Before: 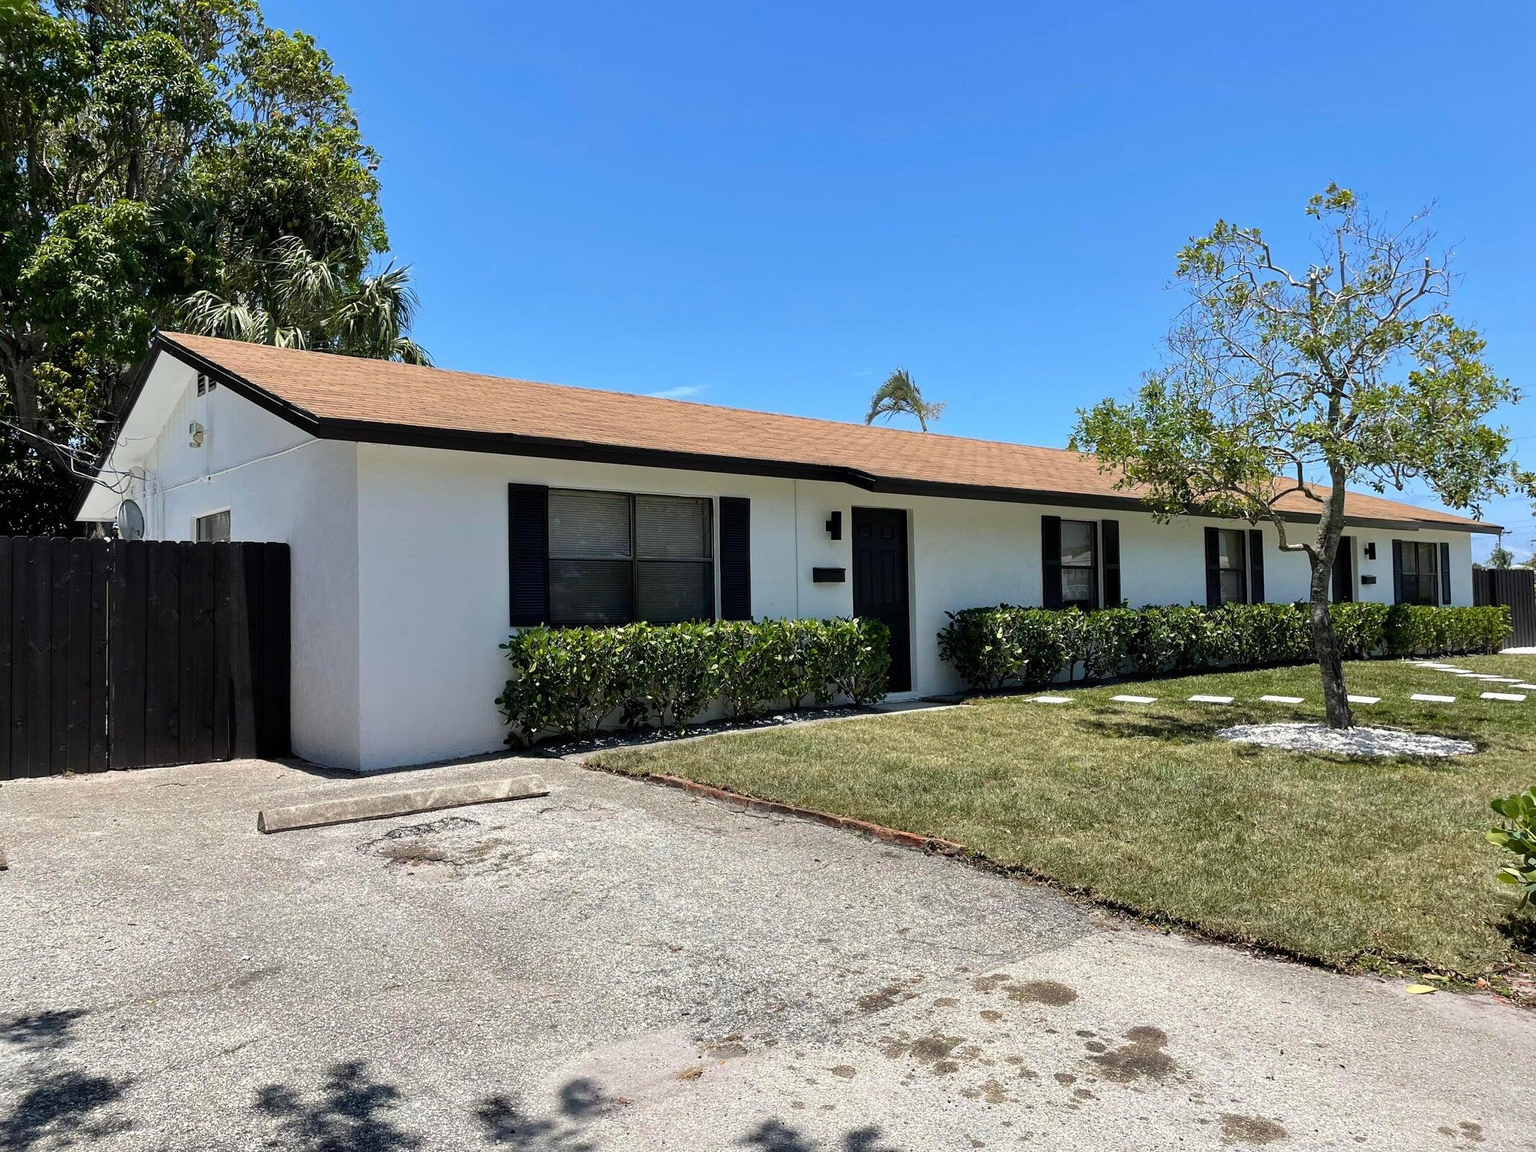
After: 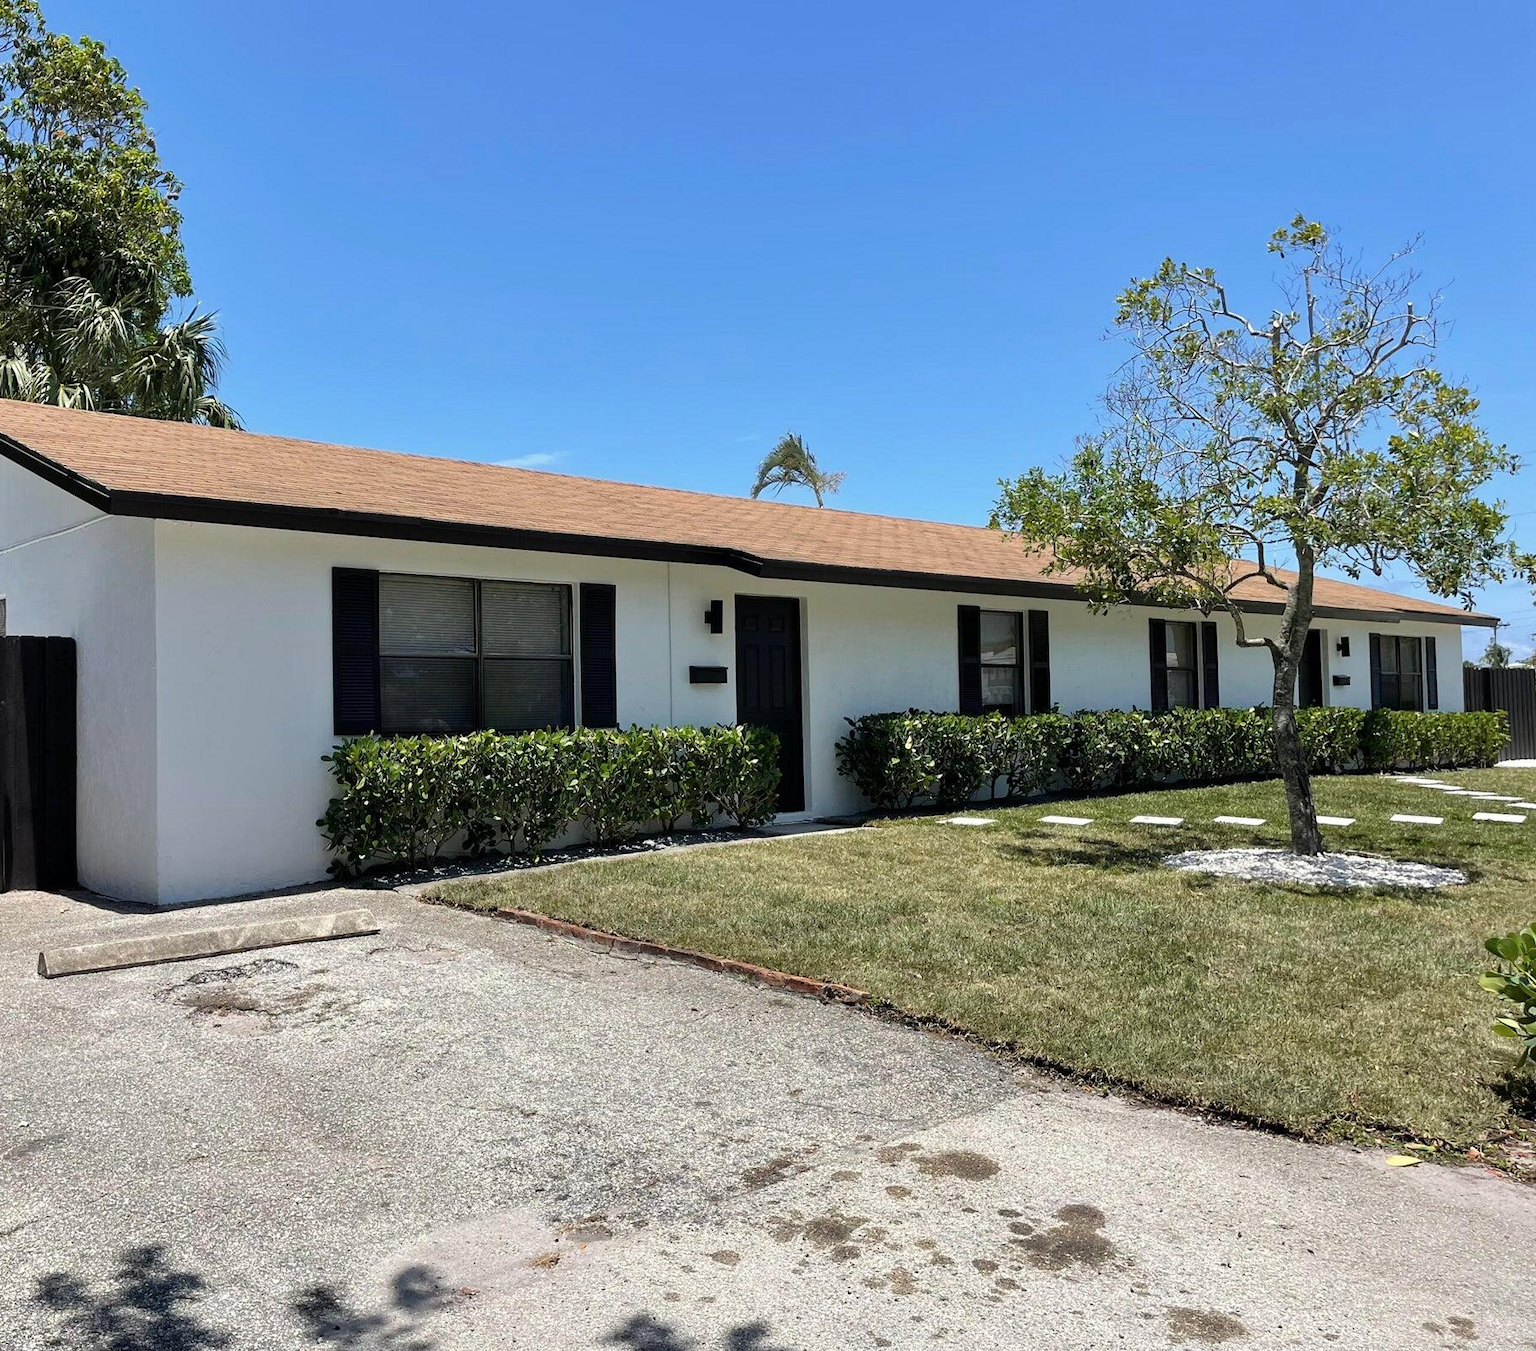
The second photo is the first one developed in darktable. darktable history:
crop and rotate: left 14.754%
exposure: compensate highlight preservation false
contrast brightness saturation: saturation -0.069
